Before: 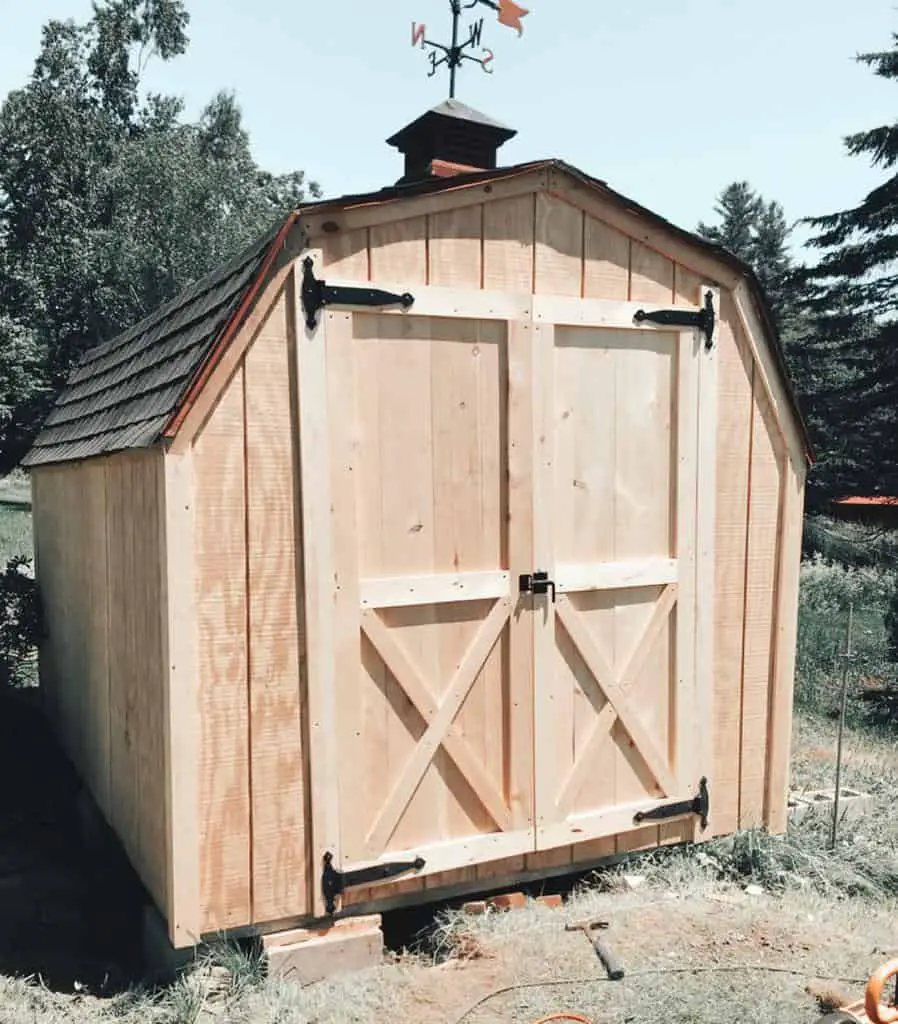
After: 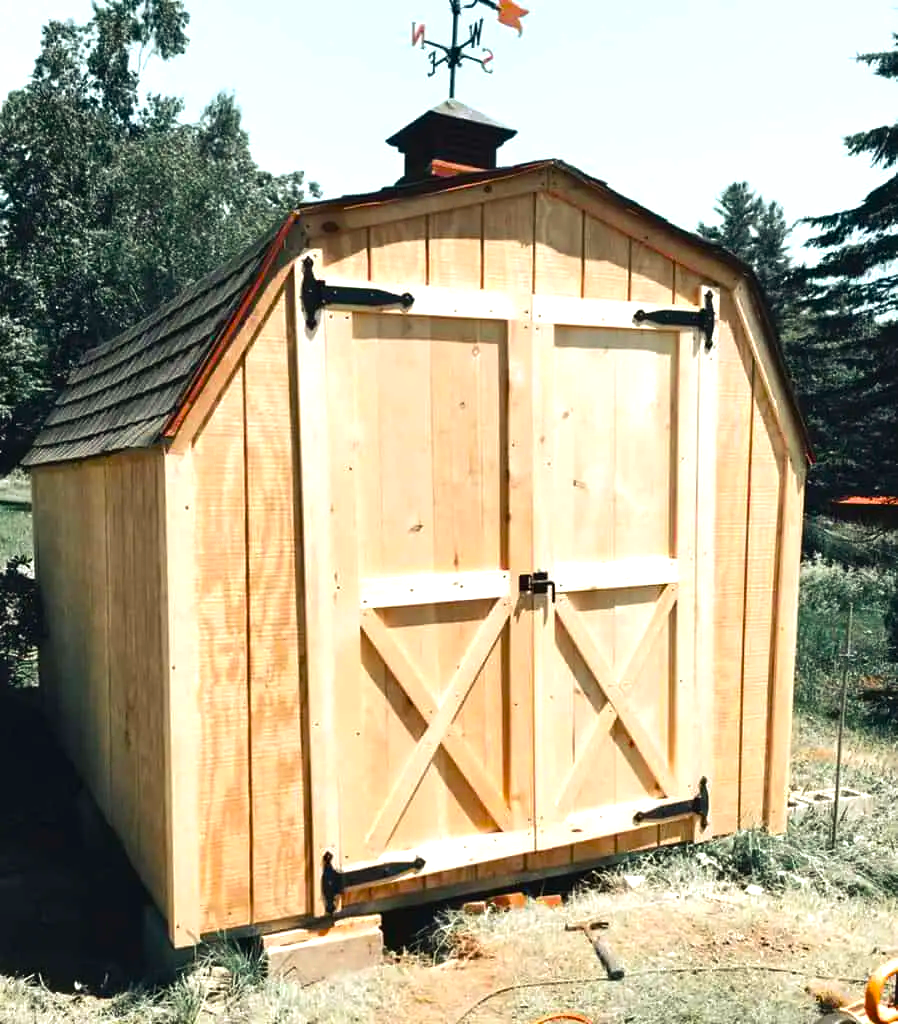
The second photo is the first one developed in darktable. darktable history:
color balance rgb: linear chroma grading › global chroma 9%, perceptual saturation grading › global saturation 36%, perceptual saturation grading › shadows 35%, perceptual brilliance grading › global brilliance 15%, perceptual brilliance grading › shadows -35%, global vibrance 15%
rgb curve: curves: ch2 [(0, 0) (0.567, 0.512) (1, 1)], mode RGB, independent channels
